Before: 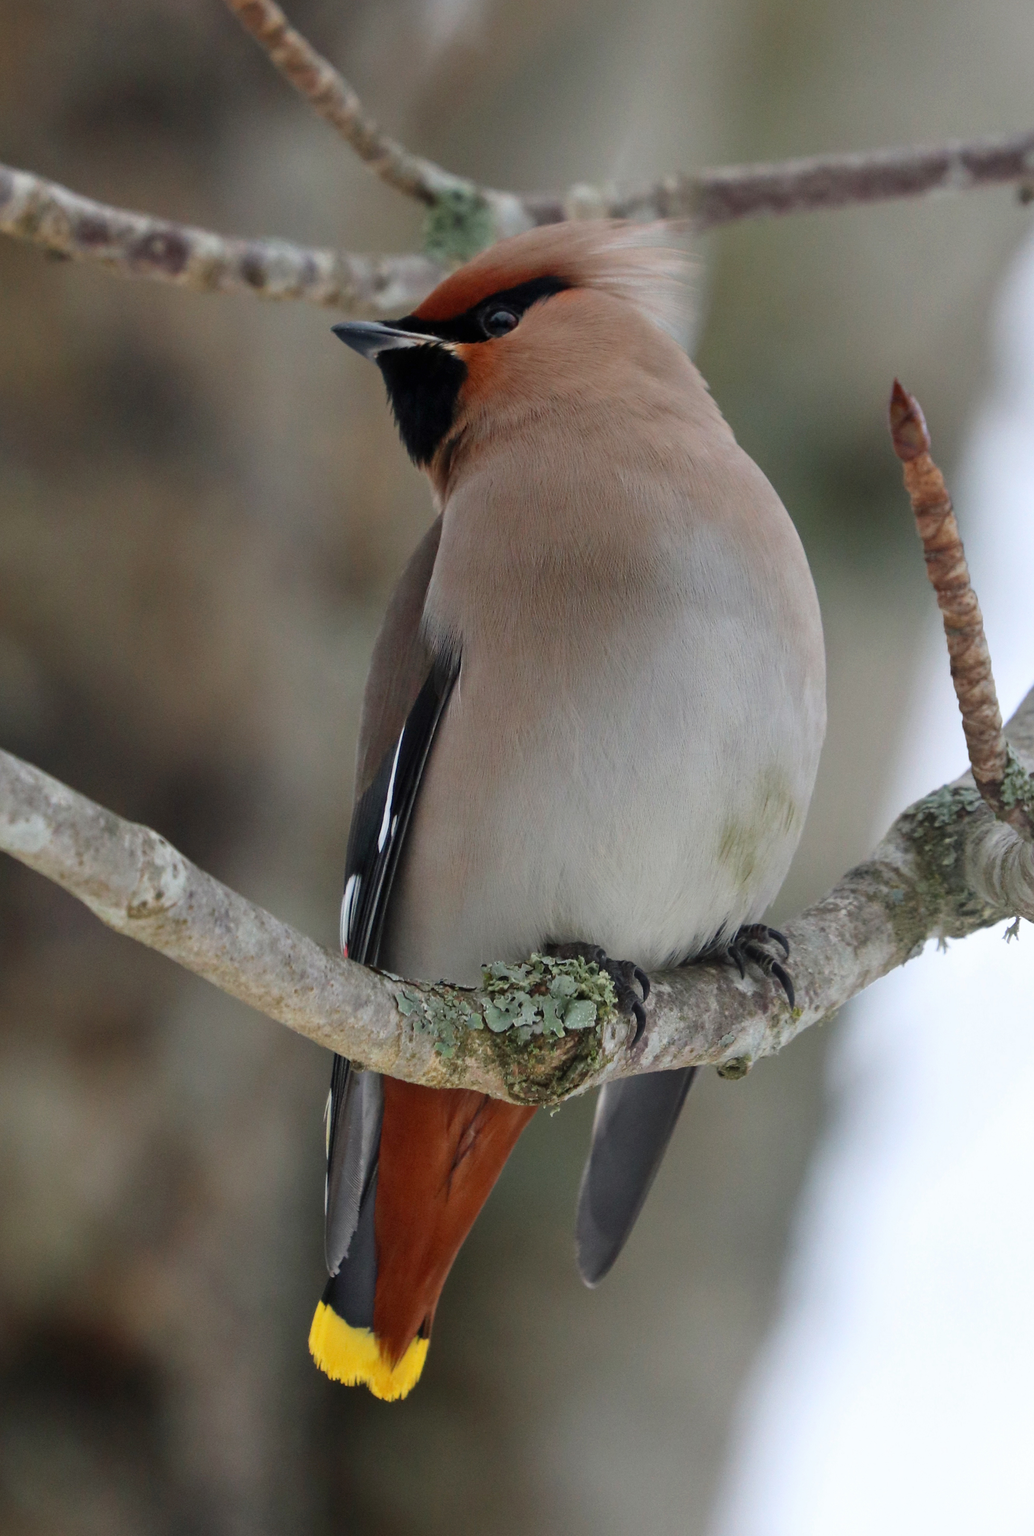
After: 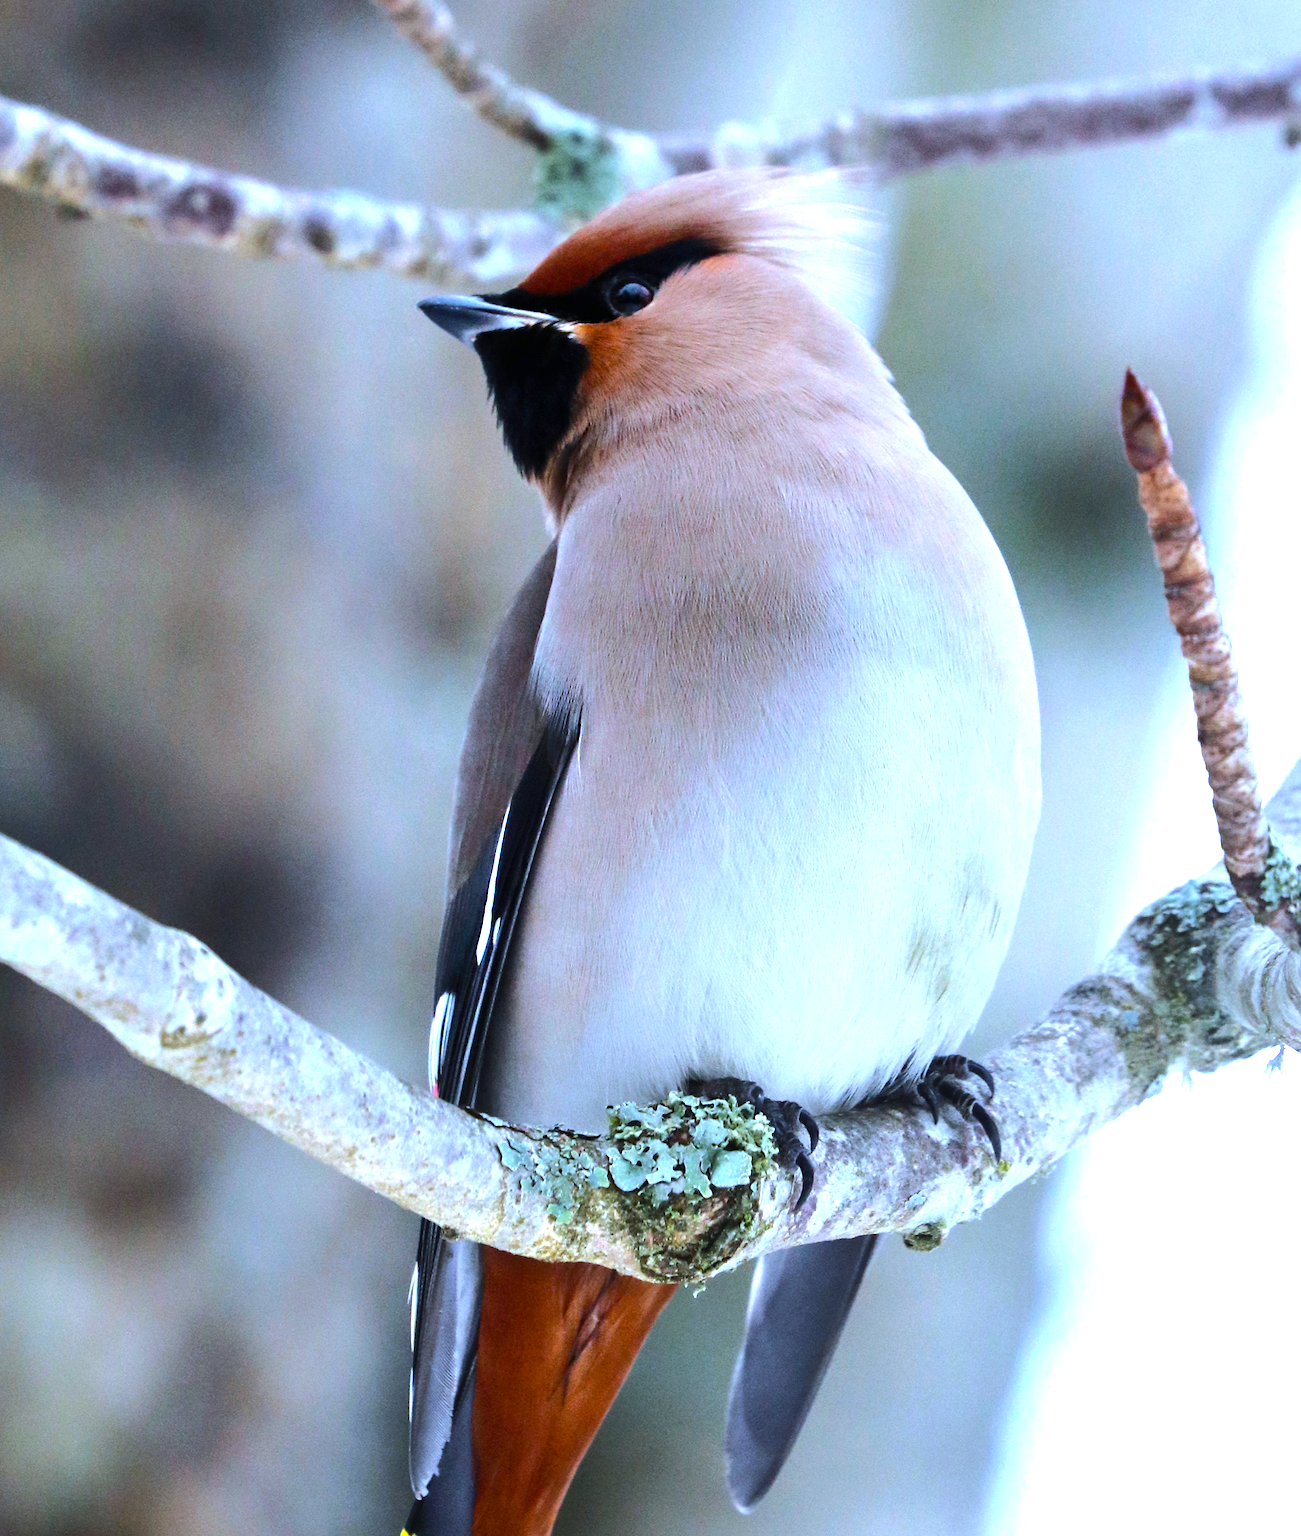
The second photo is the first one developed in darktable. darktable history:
exposure: black level correction 0, exposure 0.7 EV, compensate exposure bias true, compensate highlight preservation false
tone equalizer: -8 EV -1.08 EV, -7 EV -1.01 EV, -6 EV -0.867 EV, -5 EV -0.578 EV, -3 EV 0.578 EV, -2 EV 0.867 EV, -1 EV 1.01 EV, +0 EV 1.08 EV, edges refinement/feathering 500, mask exposure compensation -1.57 EV, preserve details no
white balance: red 0.871, blue 1.249
color balance rgb: perceptual saturation grading › global saturation 25%, perceptual brilliance grading › mid-tones 10%, perceptual brilliance grading › shadows 15%, global vibrance 20%
crop and rotate: top 5.667%, bottom 14.937%
